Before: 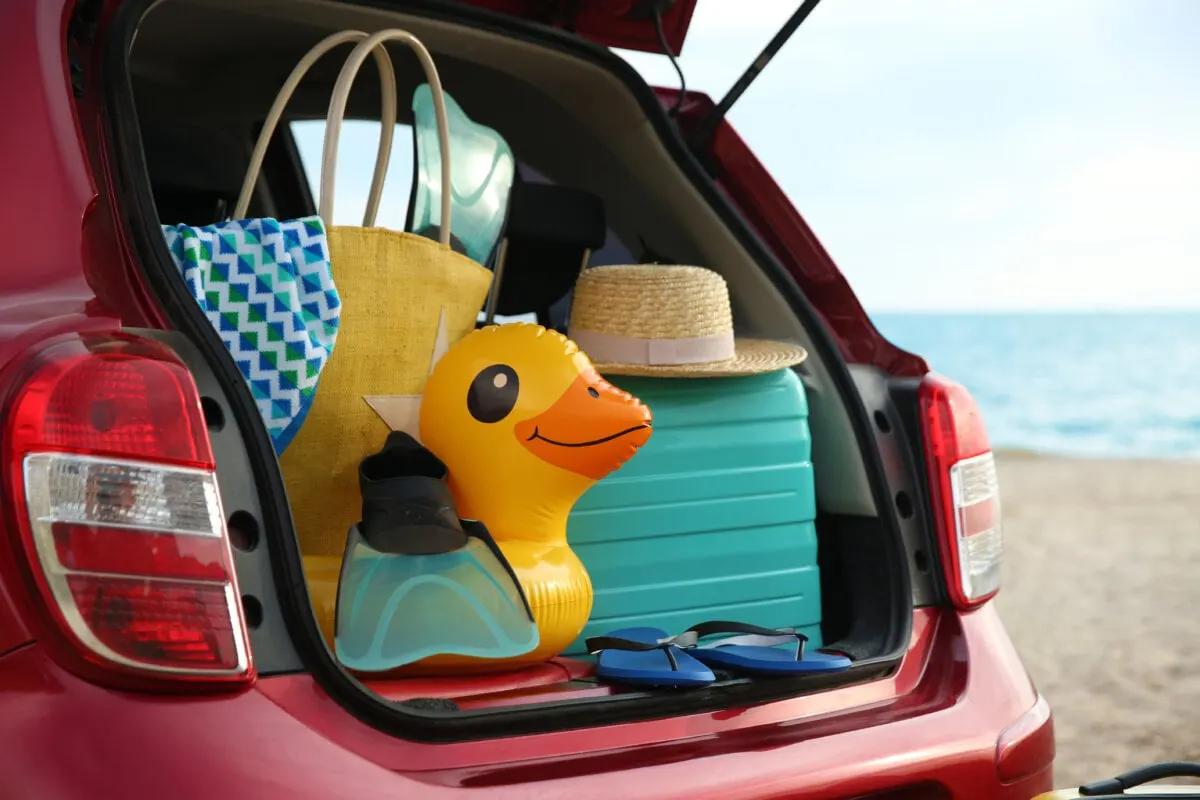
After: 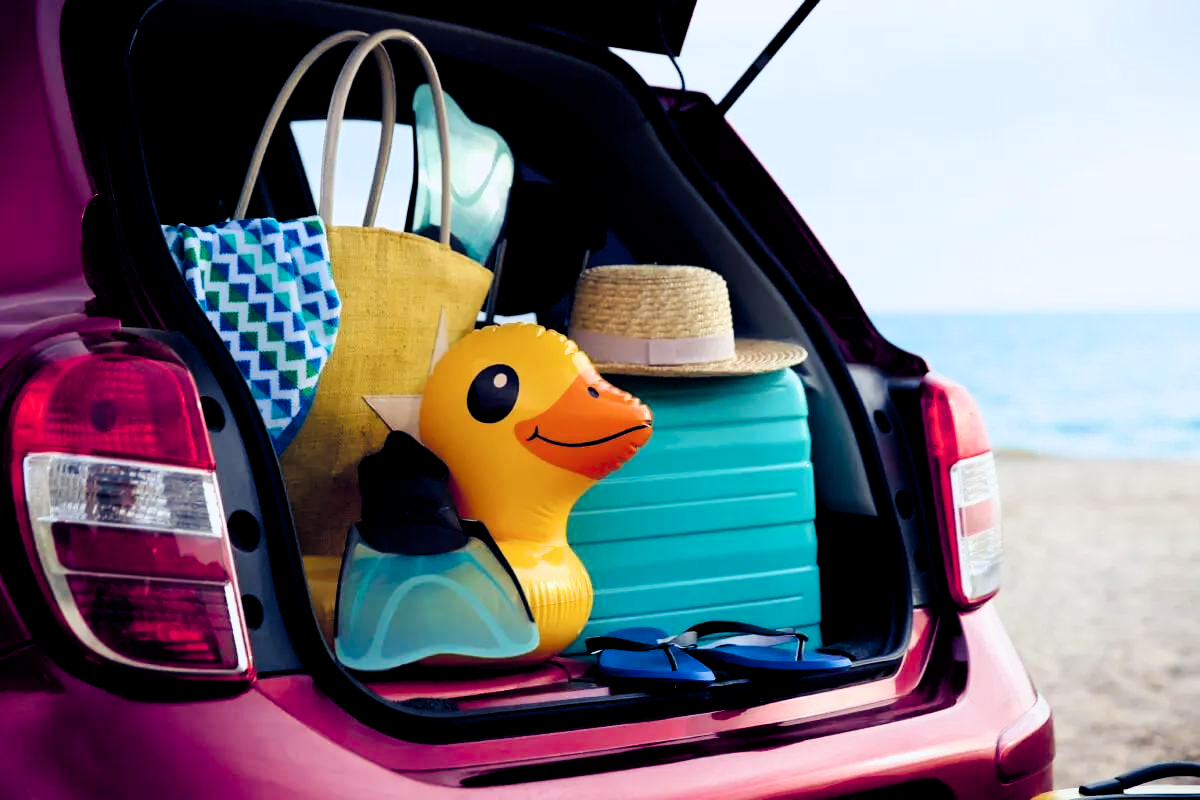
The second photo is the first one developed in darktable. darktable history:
color balance rgb: shadows lift › luminance -41.13%, shadows lift › chroma 14.13%, shadows lift › hue 260°, power › luminance -3.76%, power › chroma 0.56%, power › hue 40.37°, highlights gain › luminance 16.81%, highlights gain › chroma 2.94%, highlights gain › hue 260°, global offset › luminance -0.29%, global offset › chroma 0.31%, global offset › hue 260°, perceptual saturation grading › global saturation 20%, perceptual saturation grading › highlights -13.92%, perceptual saturation grading › shadows 50%
filmic rgb: black relative exposure -4 EV, white relative exposure 3 EV, hardness 3.02, contrast 1.4
